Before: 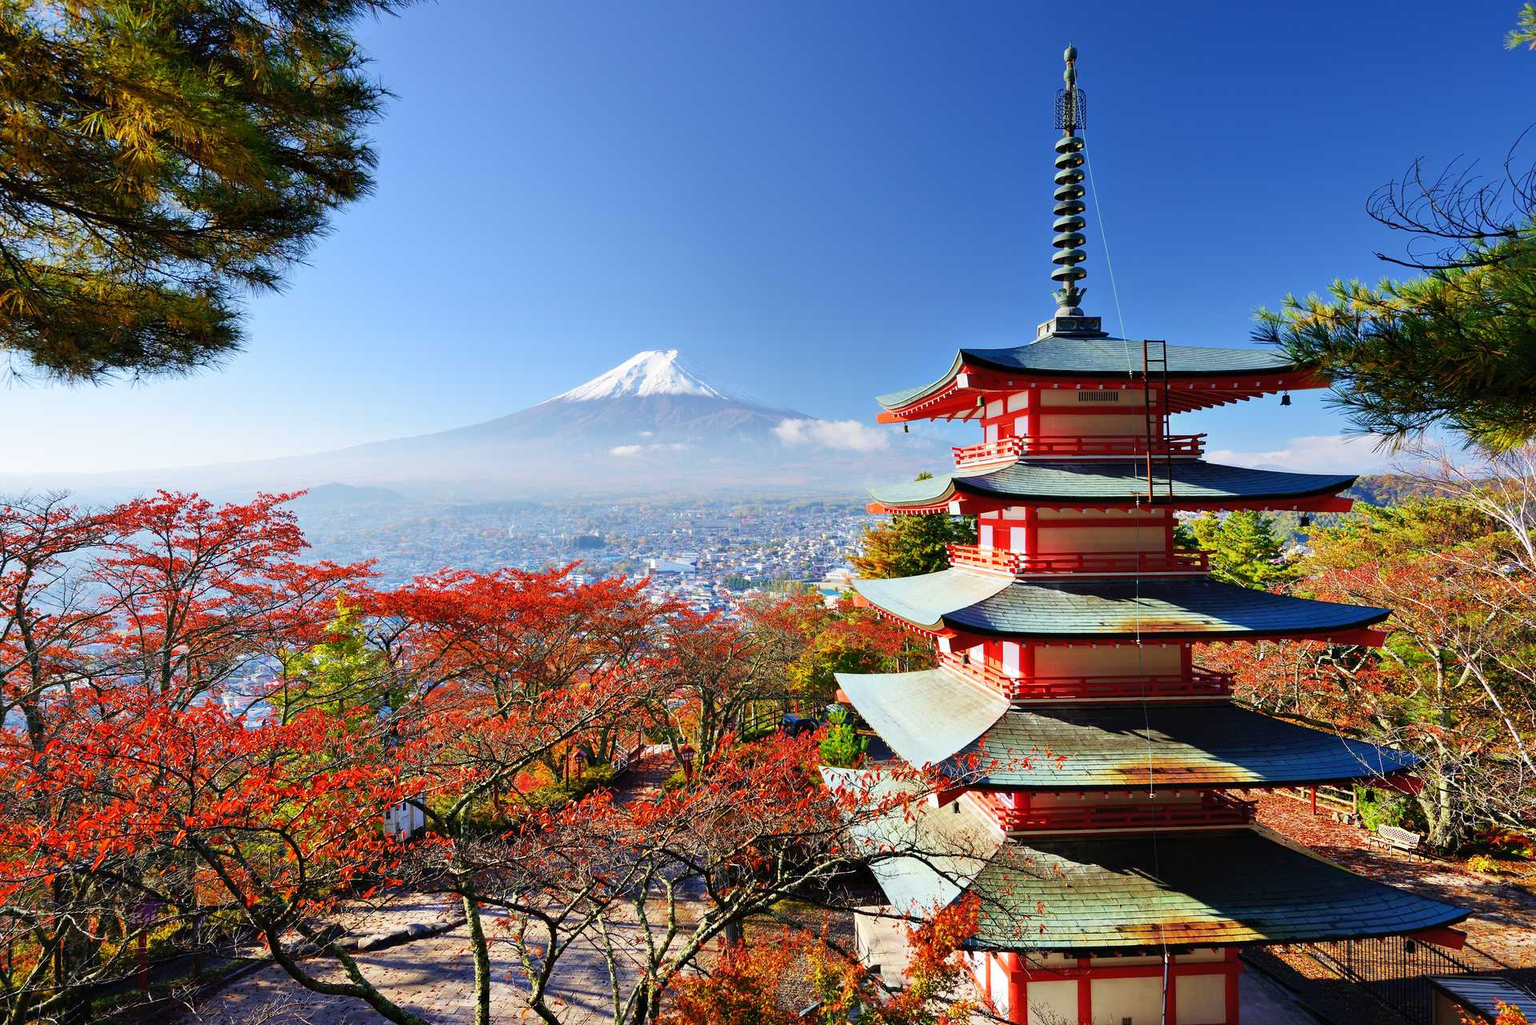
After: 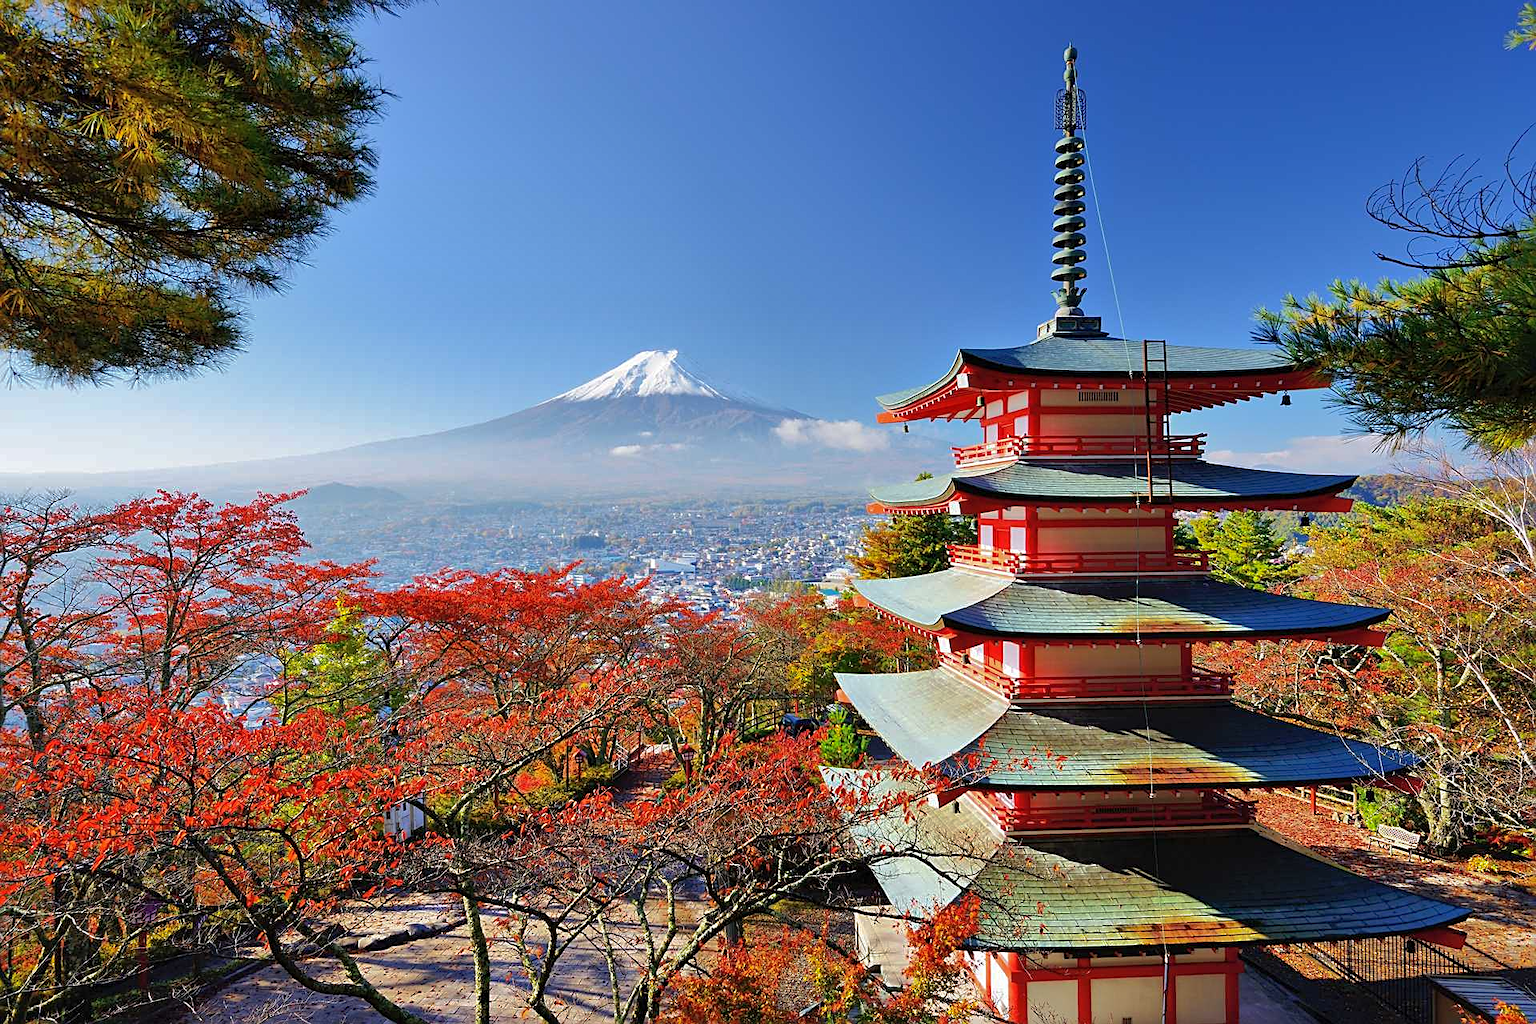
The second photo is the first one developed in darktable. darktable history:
sharpen: on, module defaults
shadows and highlights: shadows 40.06, highlights -59.8
